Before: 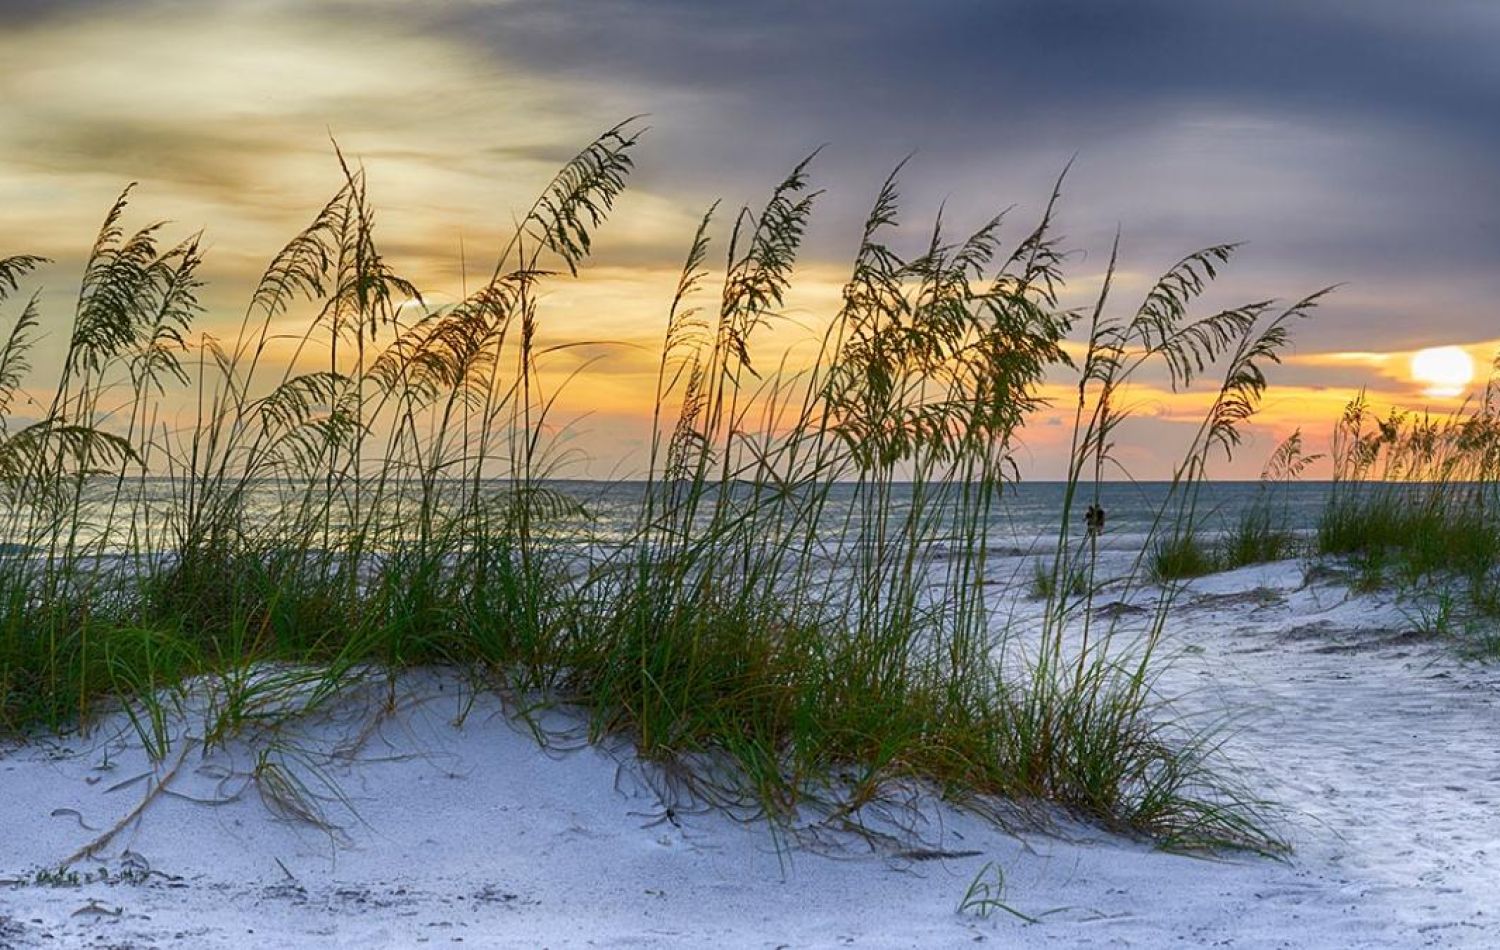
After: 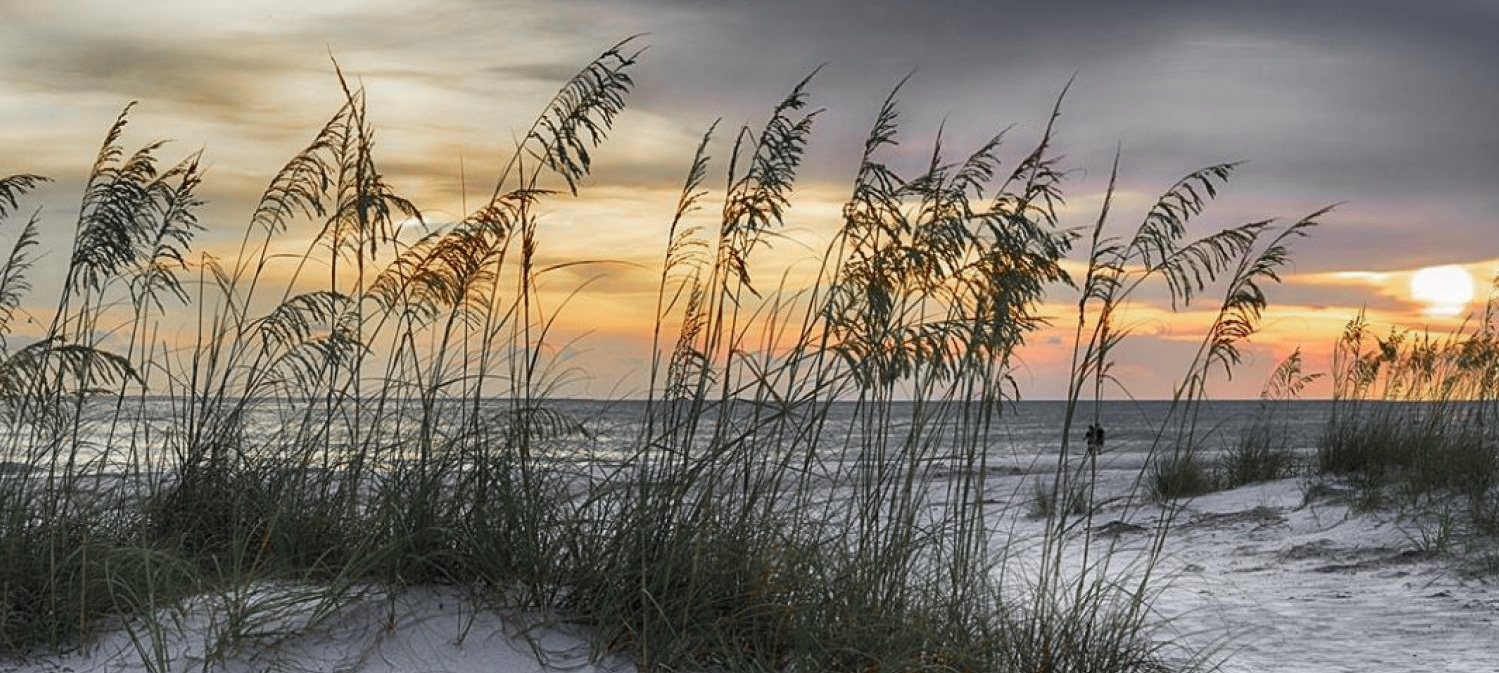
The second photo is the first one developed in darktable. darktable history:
crop and rotate: top 8.561%, bottom 20.538%
color zones: curves: ch1 [(0, 0.638) (0.193, 0.442) (0.286, 0.15) (0.429, 0.14) (0.571, 0.142) (0.714, 0.154) (0.857, 0.175) (1, 0.638)]
